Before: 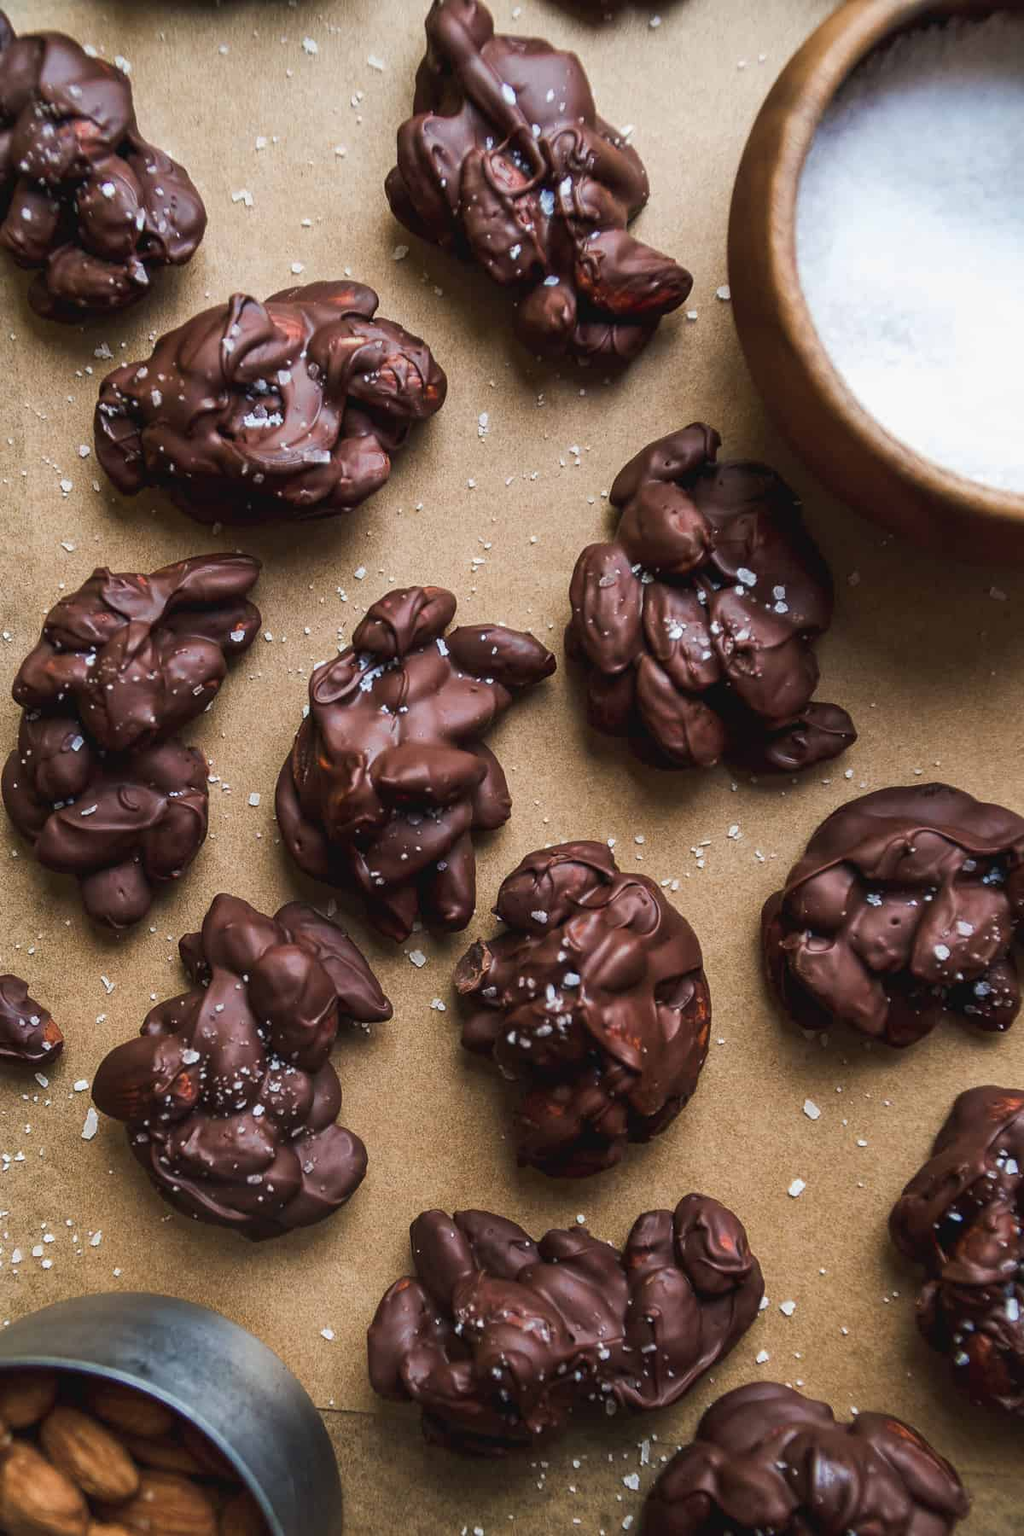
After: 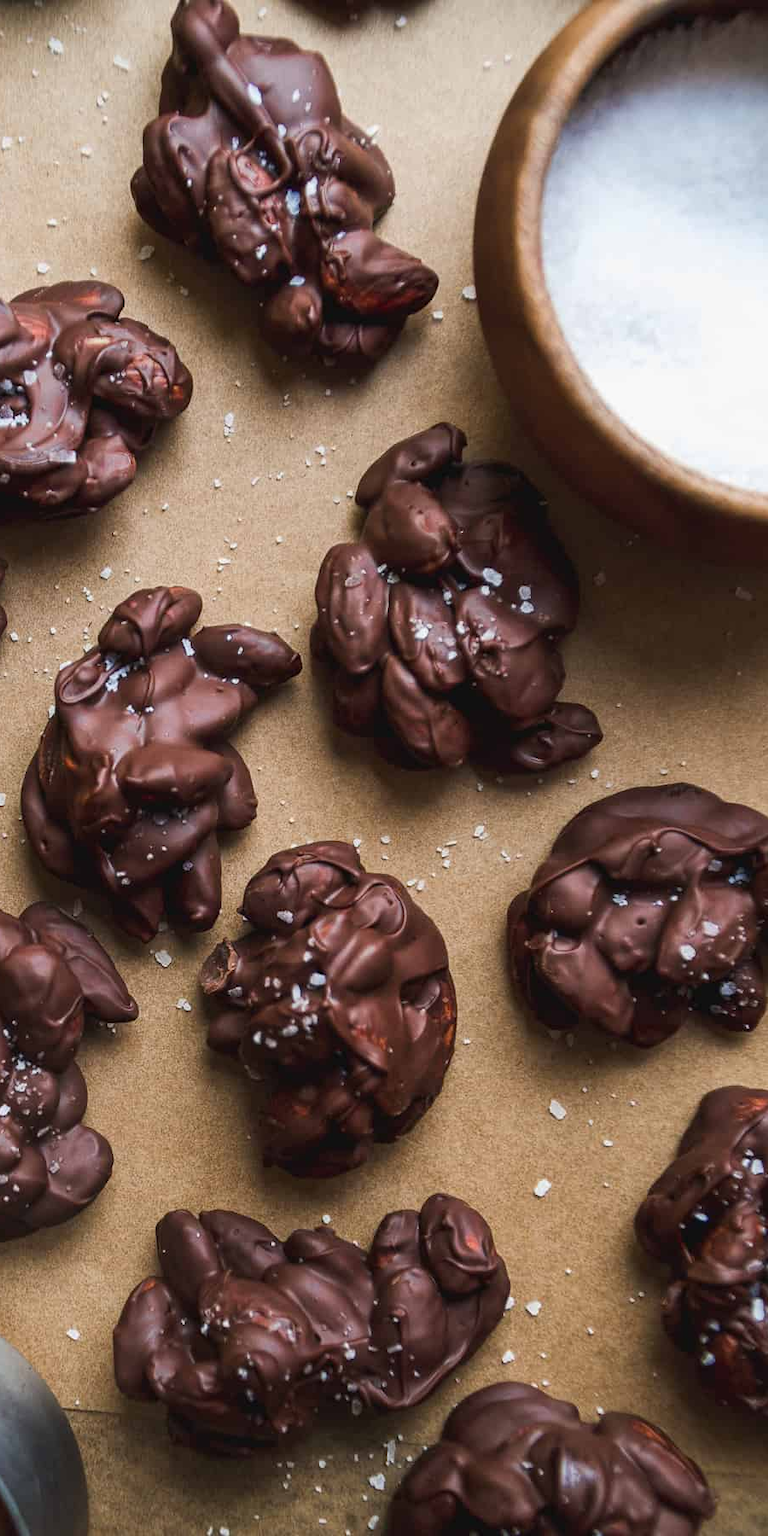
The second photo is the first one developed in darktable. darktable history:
crop and rotate: left 24.839%
